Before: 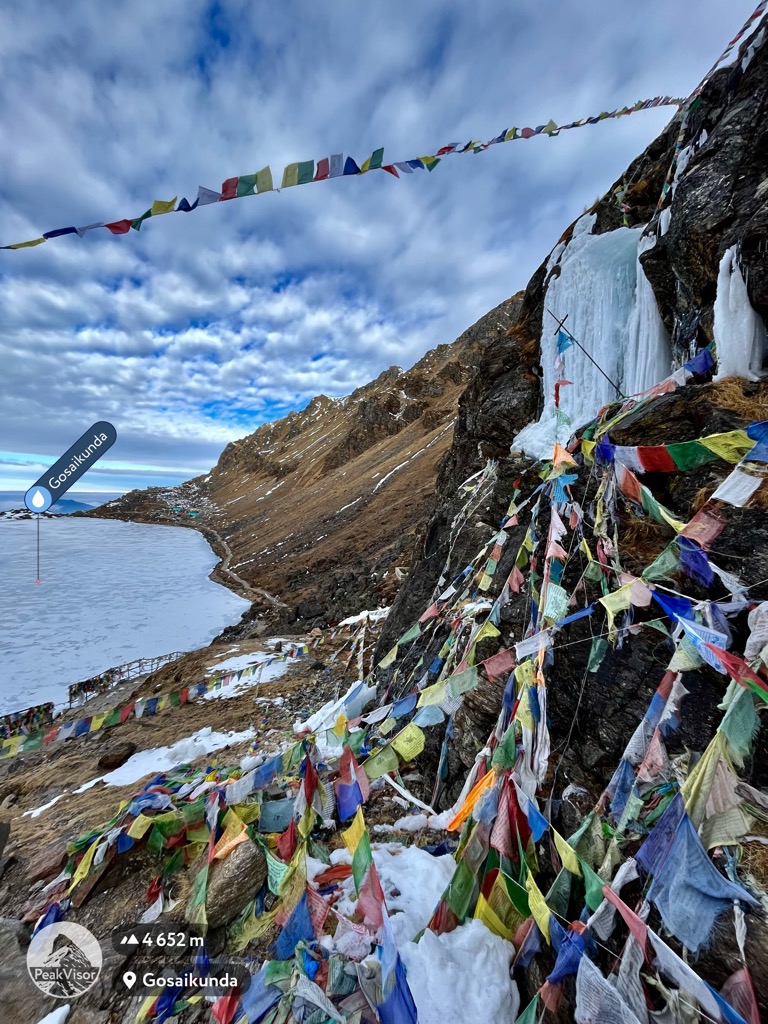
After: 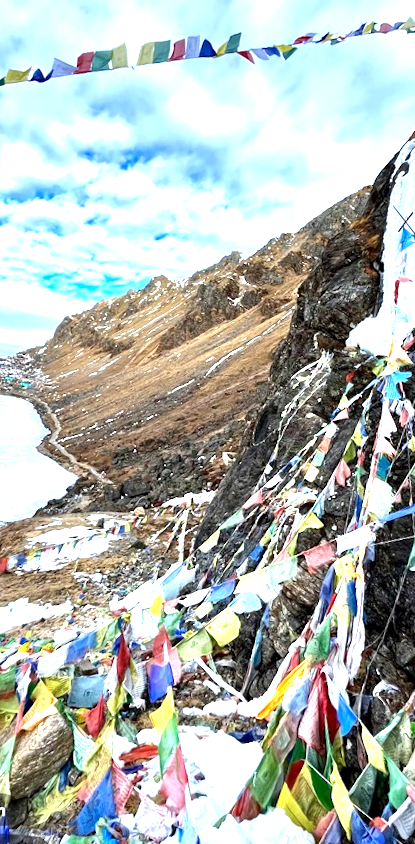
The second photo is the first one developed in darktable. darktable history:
crop and rotate: angle 0.02°, left 24.353%, top 13.219%, right 26.156%, bottom 8.224%
rotate and perspective: rotation 4.1°, automatic cropping off
tone equalizer: on, module defaults
exposure: black level correction 0.001, exposure 1.719 EV, compensate exposure bias true, compensate highlight preservation false
